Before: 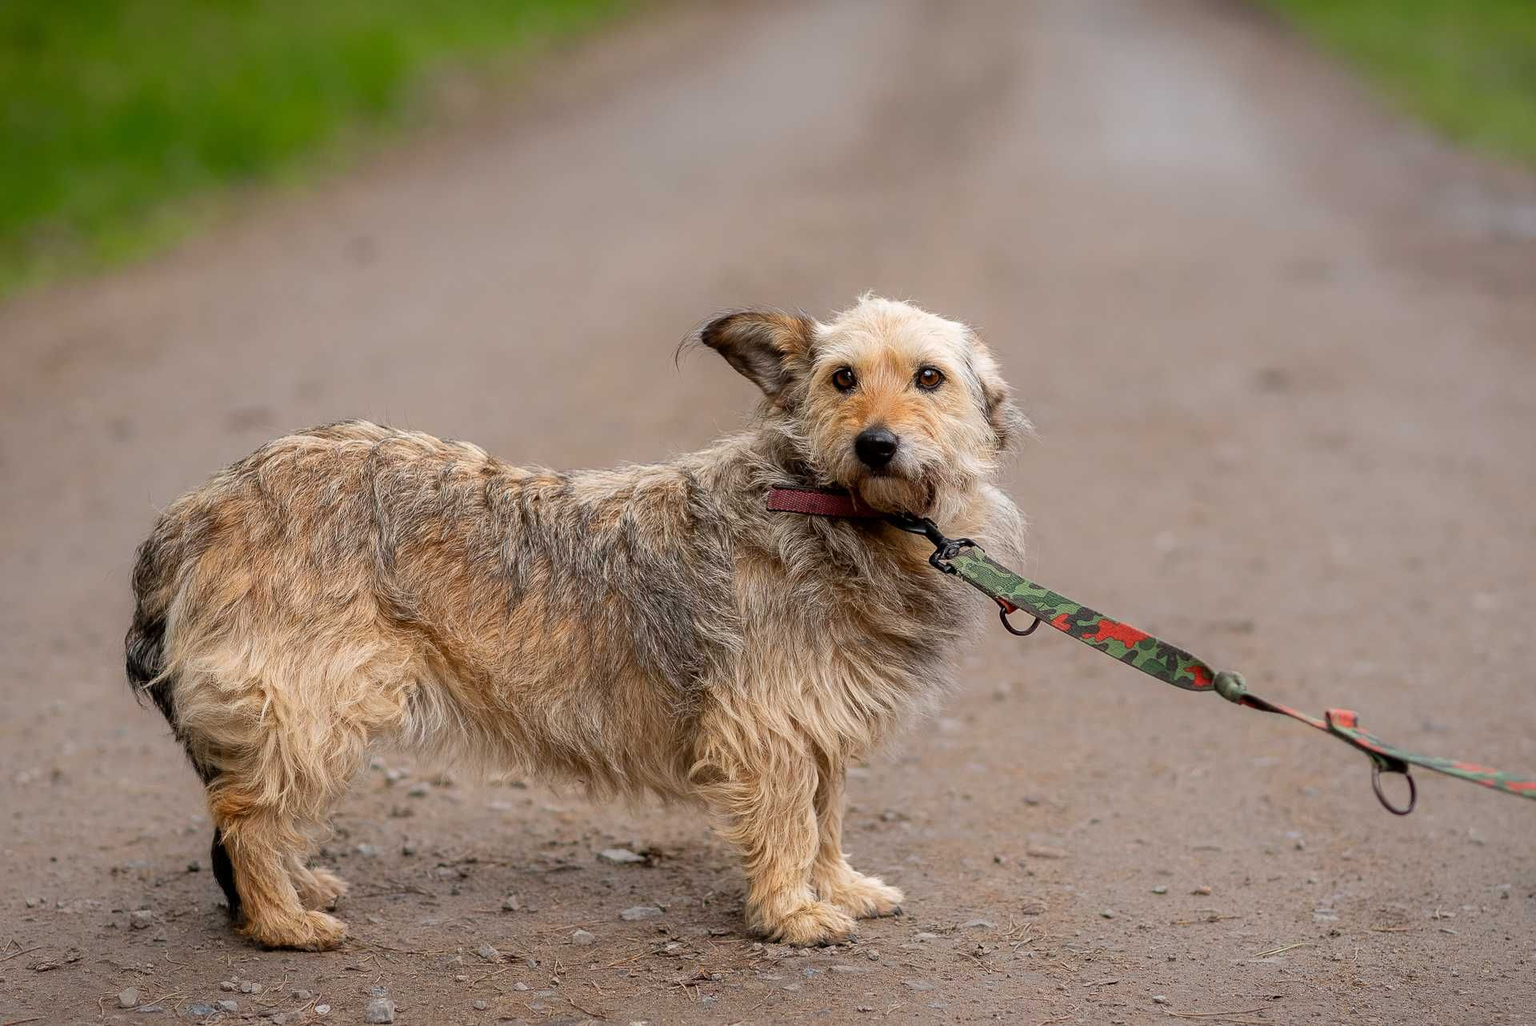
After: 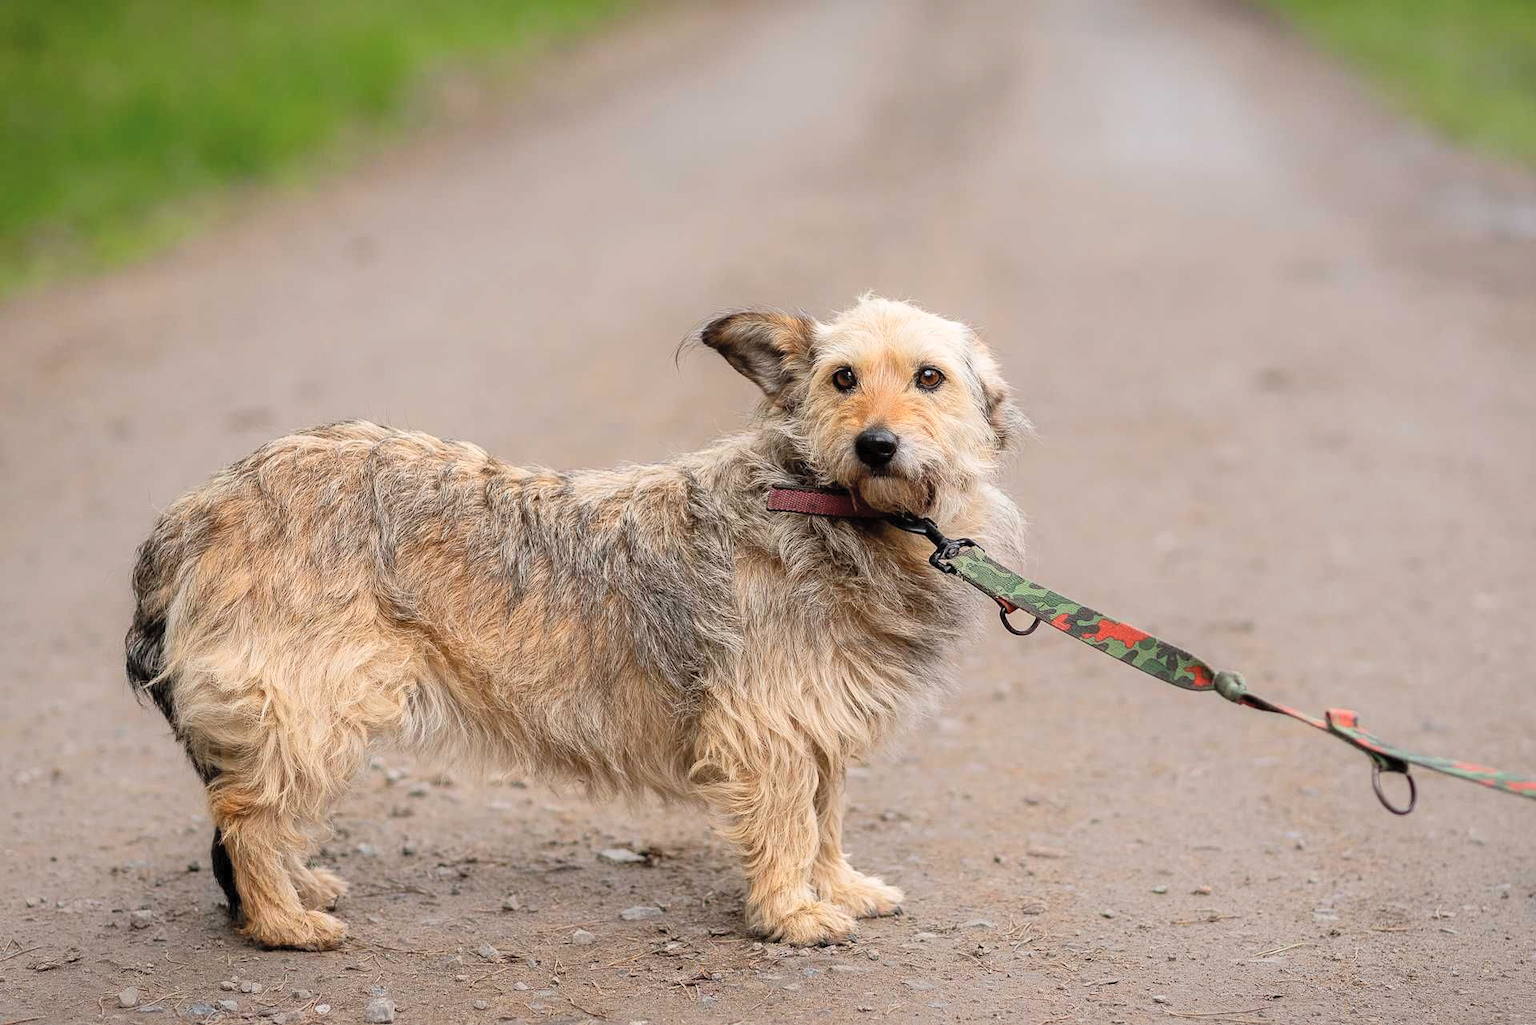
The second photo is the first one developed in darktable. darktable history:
contrast brightness saturation: contrast 0.136, brightness 0.211
